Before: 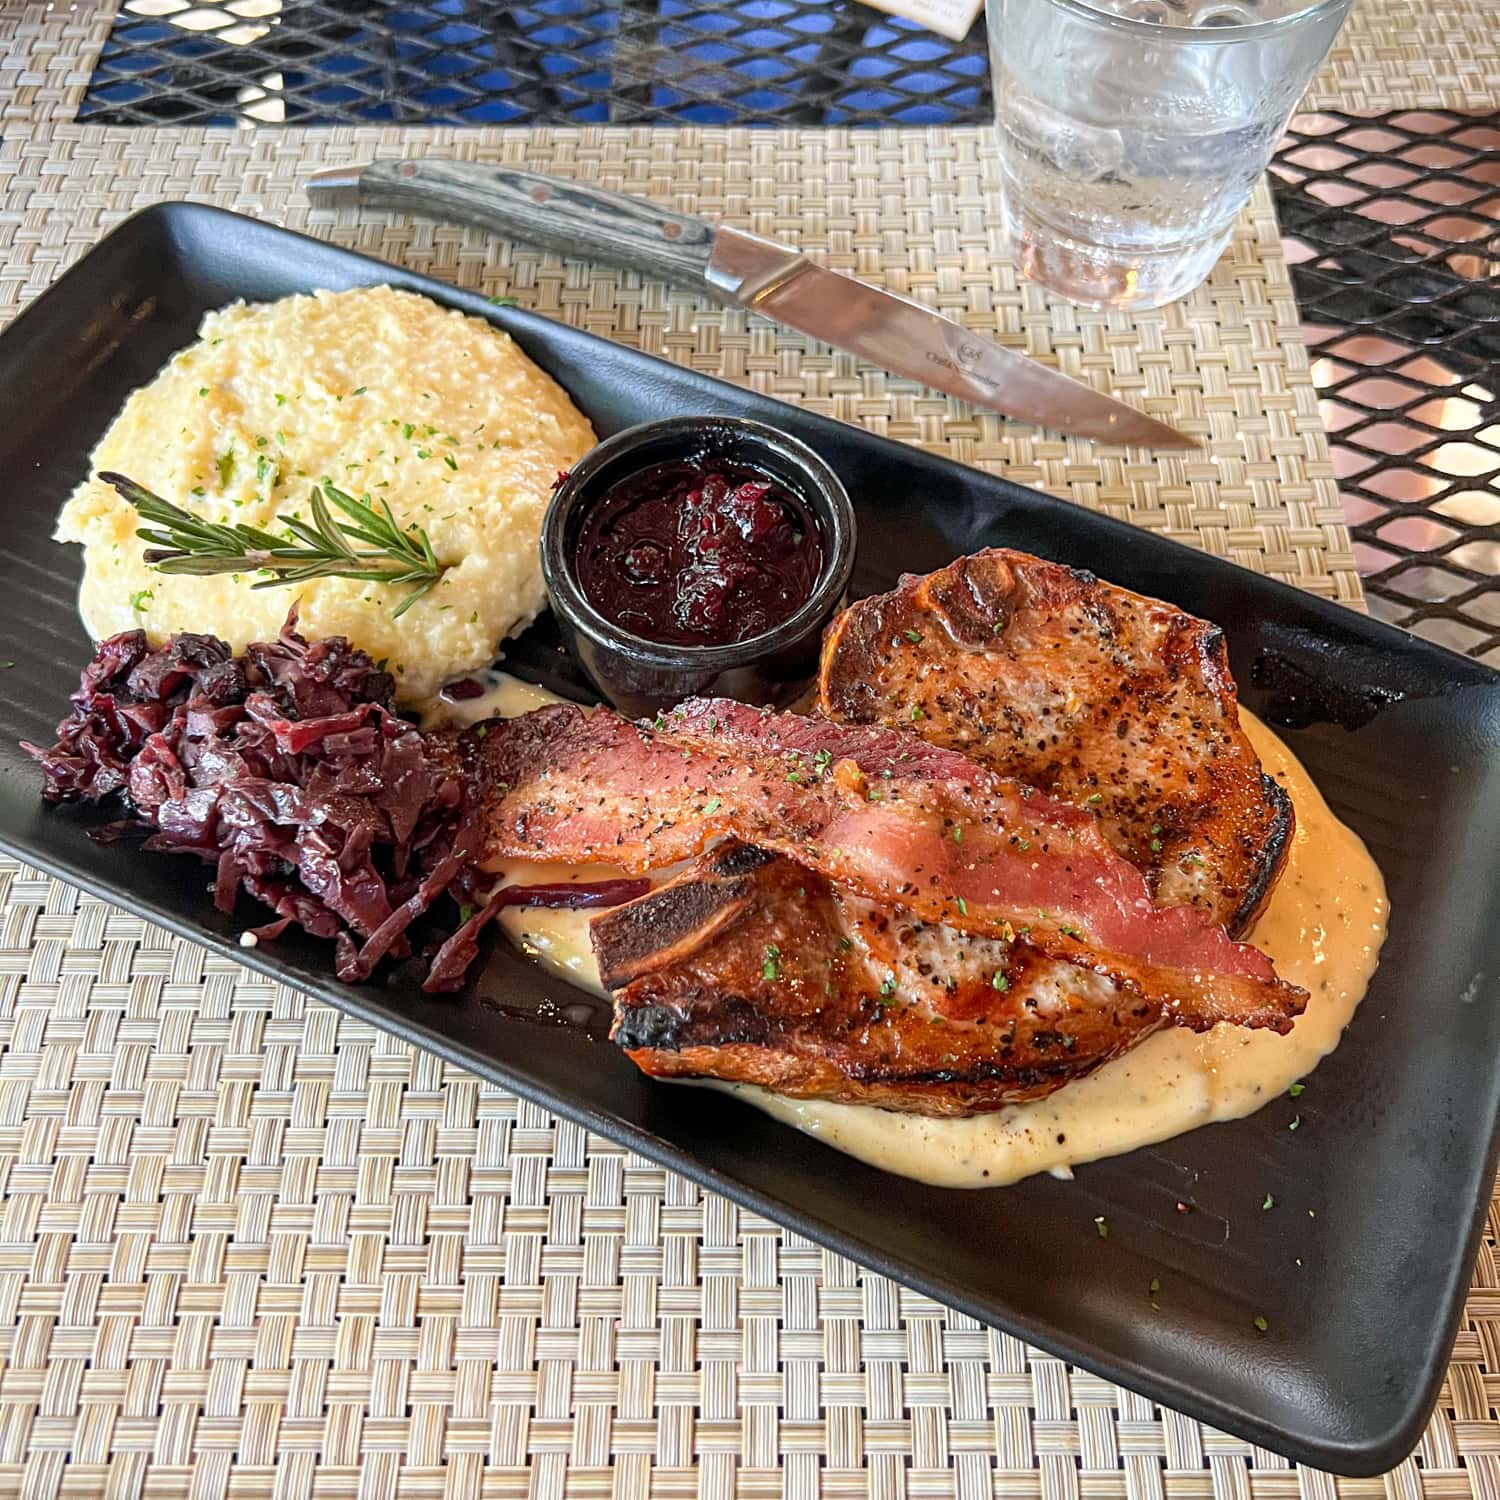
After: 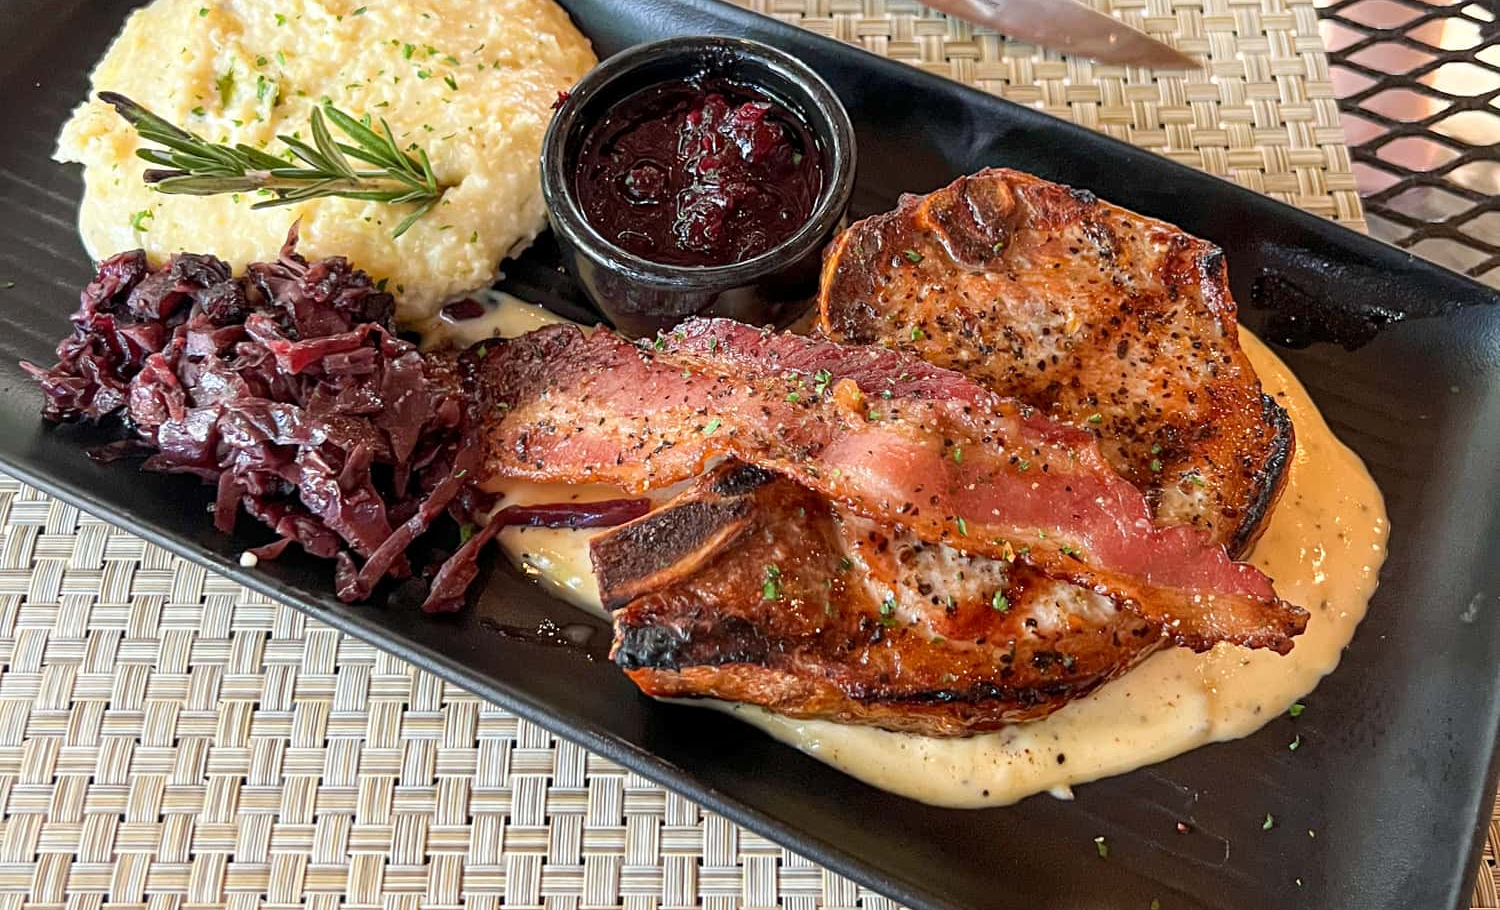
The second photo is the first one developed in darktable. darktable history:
local contrast: mode bilateral grid, contrast 15, coarseness 36, detail 105%, midtone range 0.2
crop and rotate: top 25.357%, bottom 13.942%
